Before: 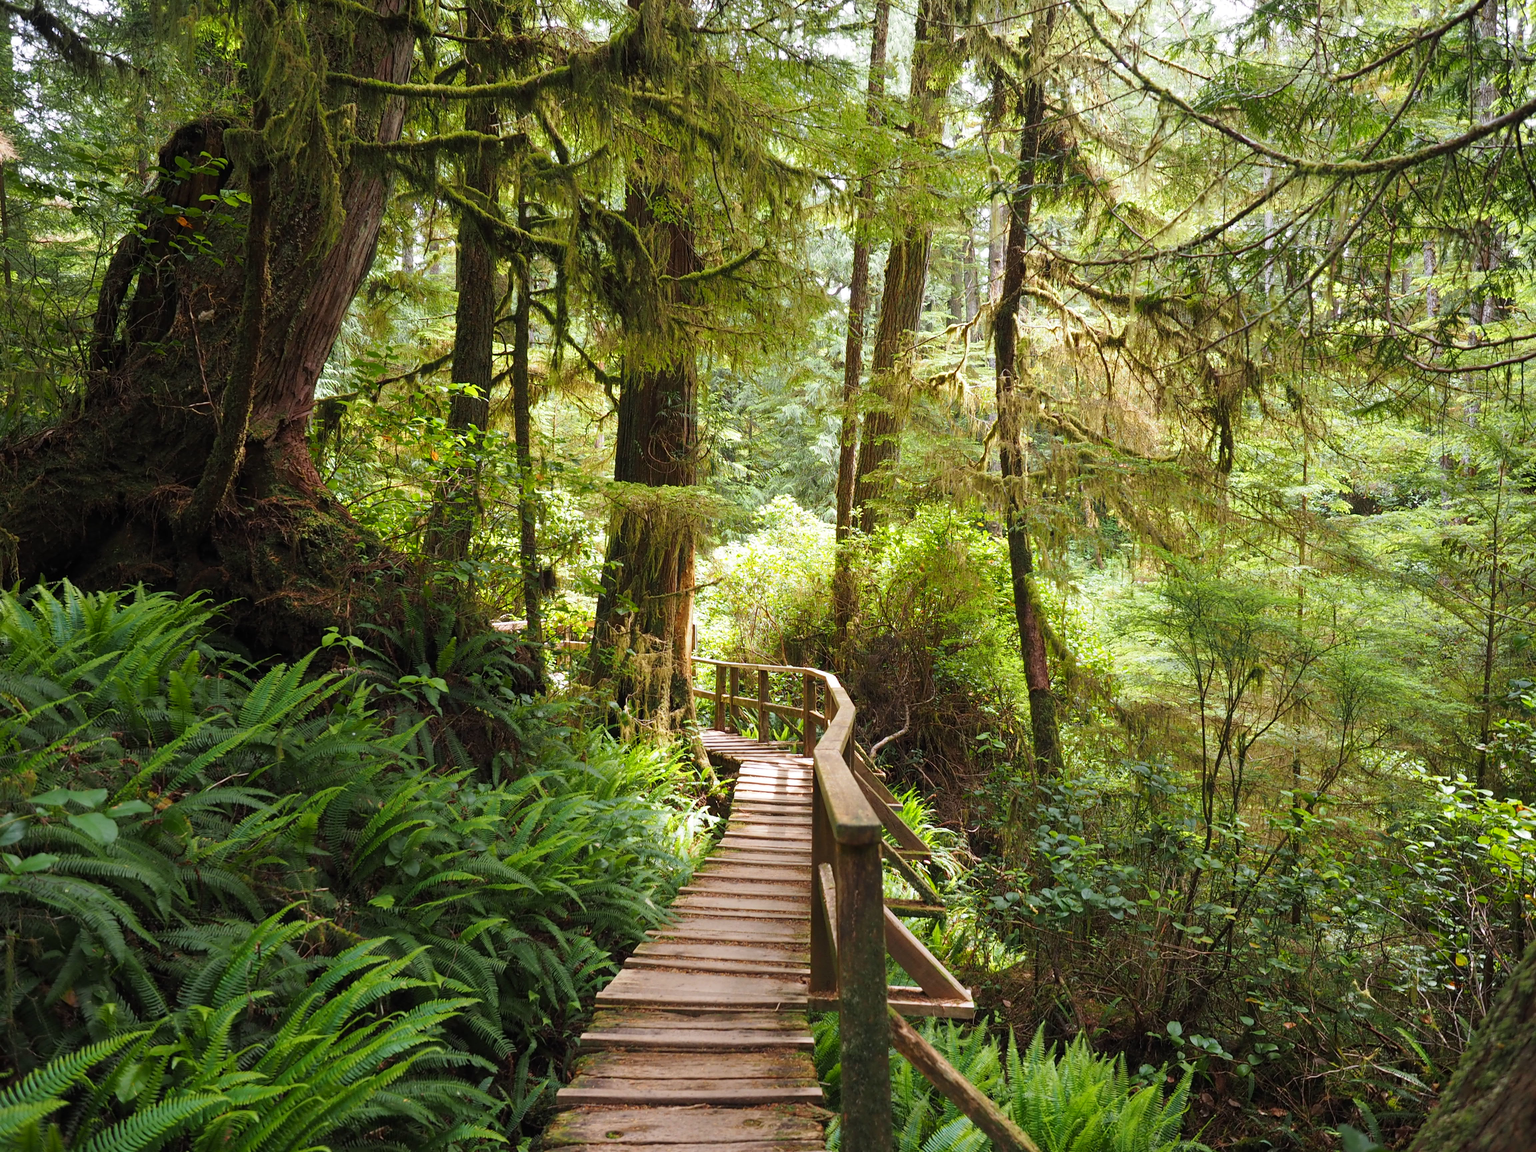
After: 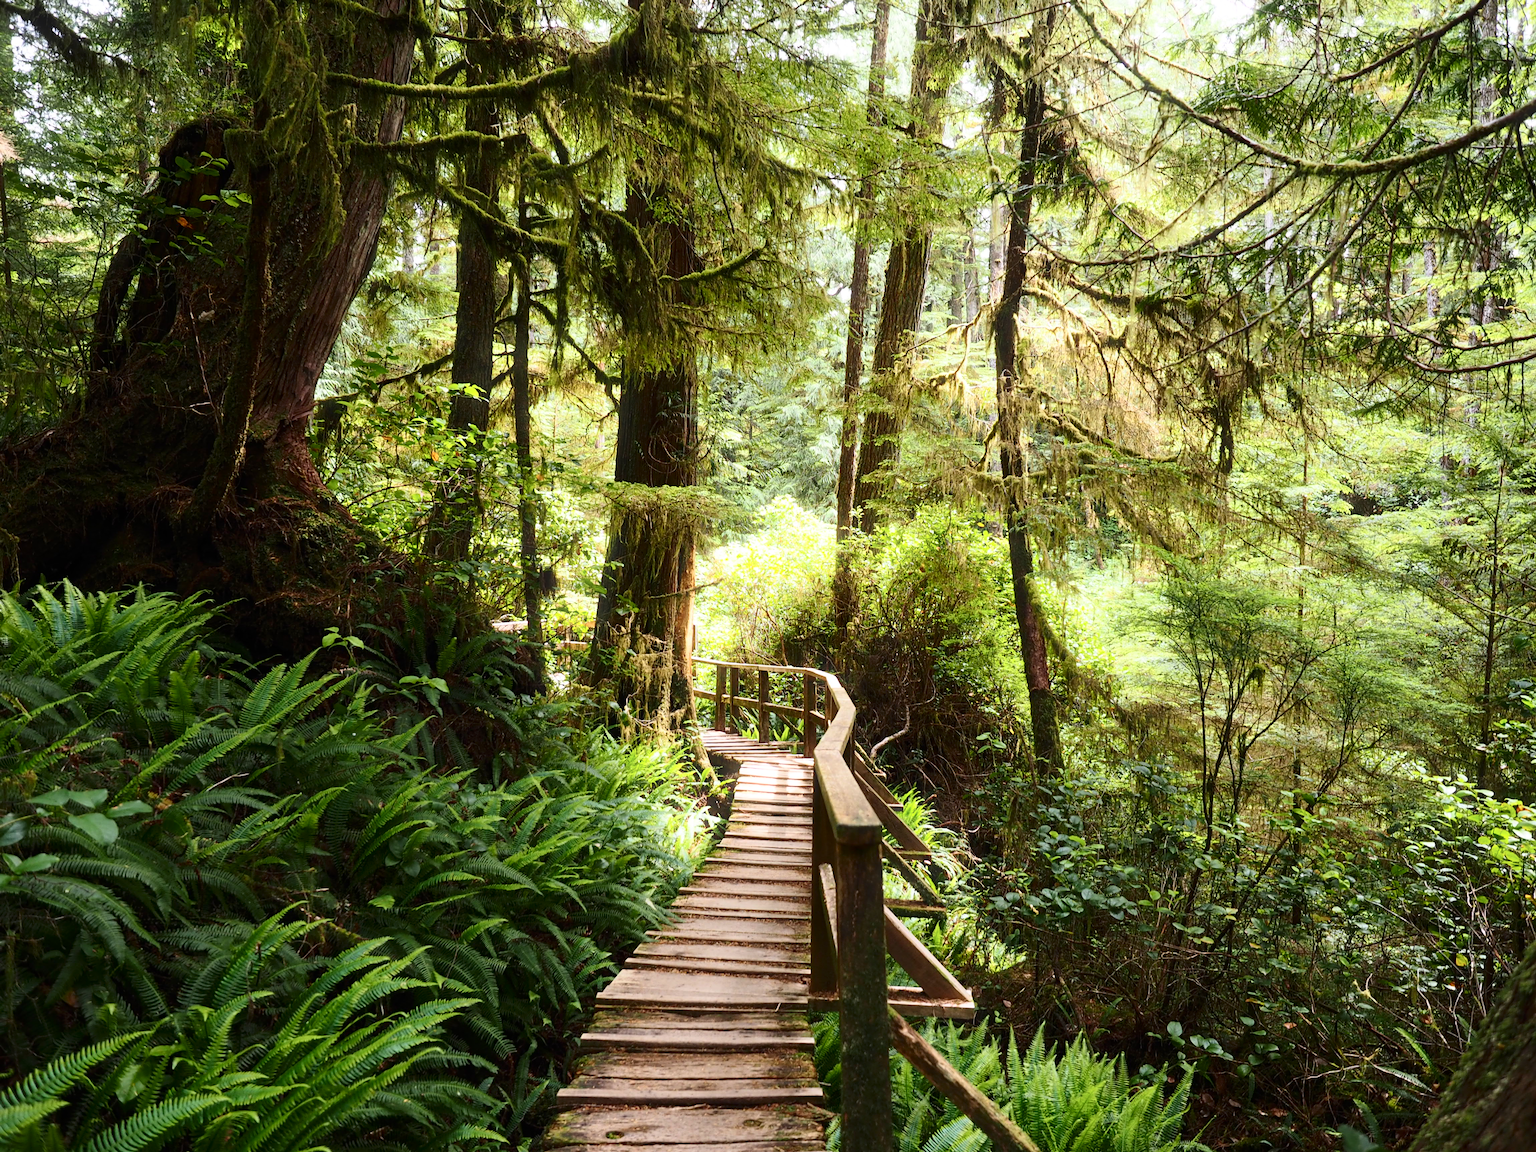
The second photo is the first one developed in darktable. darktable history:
white balance: emerald 1
bloom: size 9%, threshold 100%, strength 7%
contrast brightness saturation: contrast 0.28
